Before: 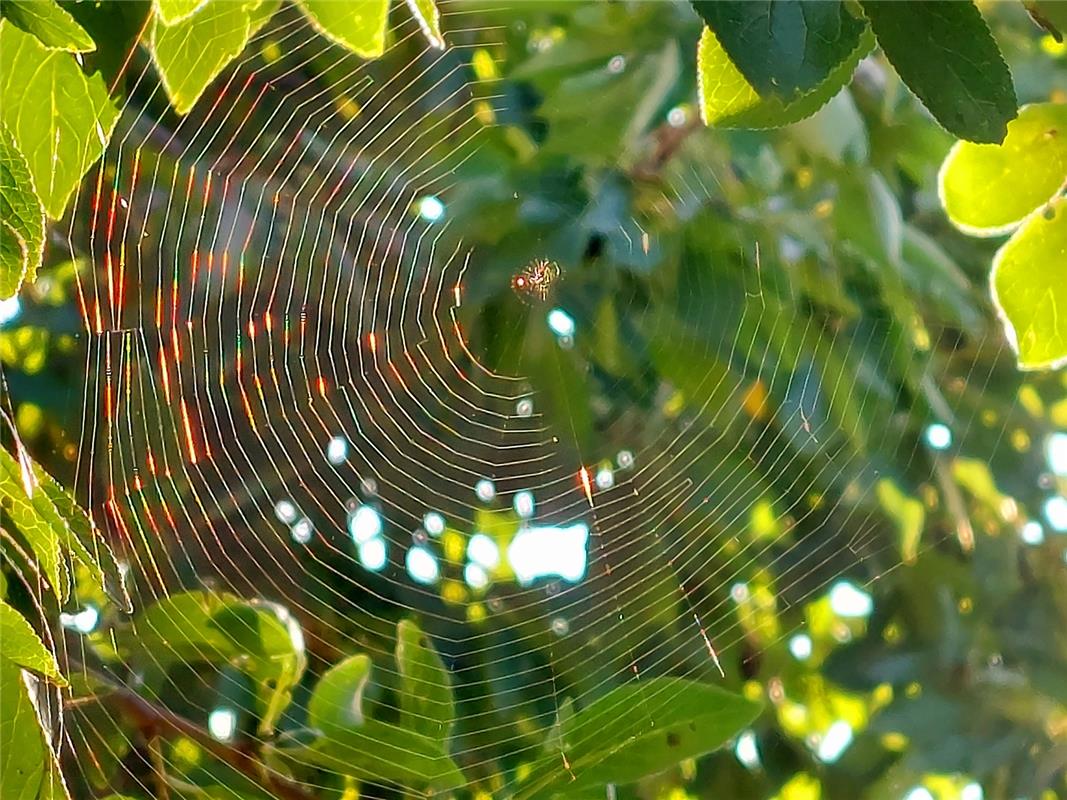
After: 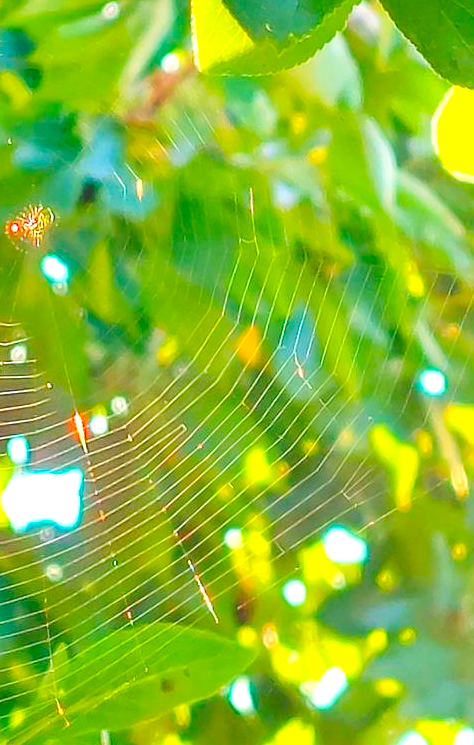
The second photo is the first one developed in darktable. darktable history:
color balance rgb: highlights gain › chroma 0.114%, highlights gain › hue 332.01°, global offset › luminance 0.709%, perceptual saturation grading › global saturation 25.418%, perceptual brilliance grading › global brilliance 2.779%, global vibrance 25.458%
levels: levels [0.008, 0.318, 0.836]
crop: left 47.515%, top 6.799%, right 8.003%
